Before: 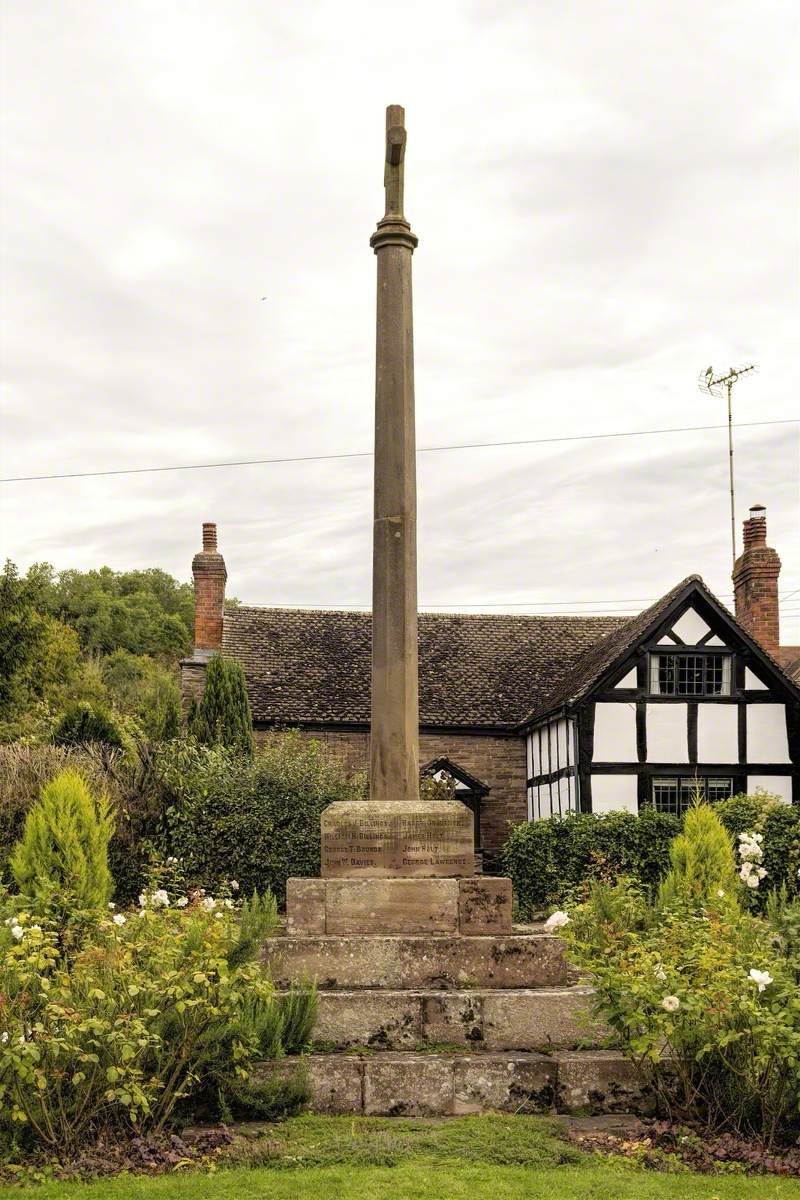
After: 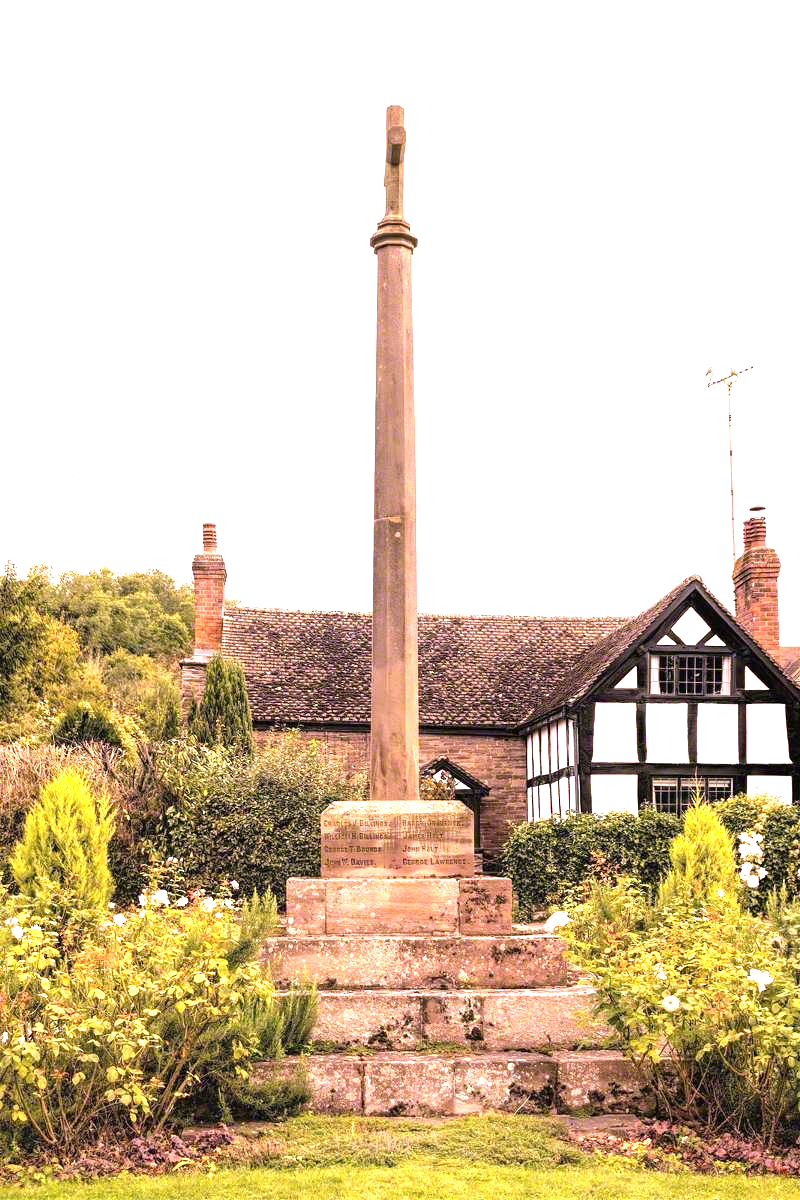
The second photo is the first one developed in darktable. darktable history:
exposure: black level correction 0, exposure 1.379 EV, compensate exposure bias true, compensate highlight preservation false
white balance: red 1.188, blue 1.11
